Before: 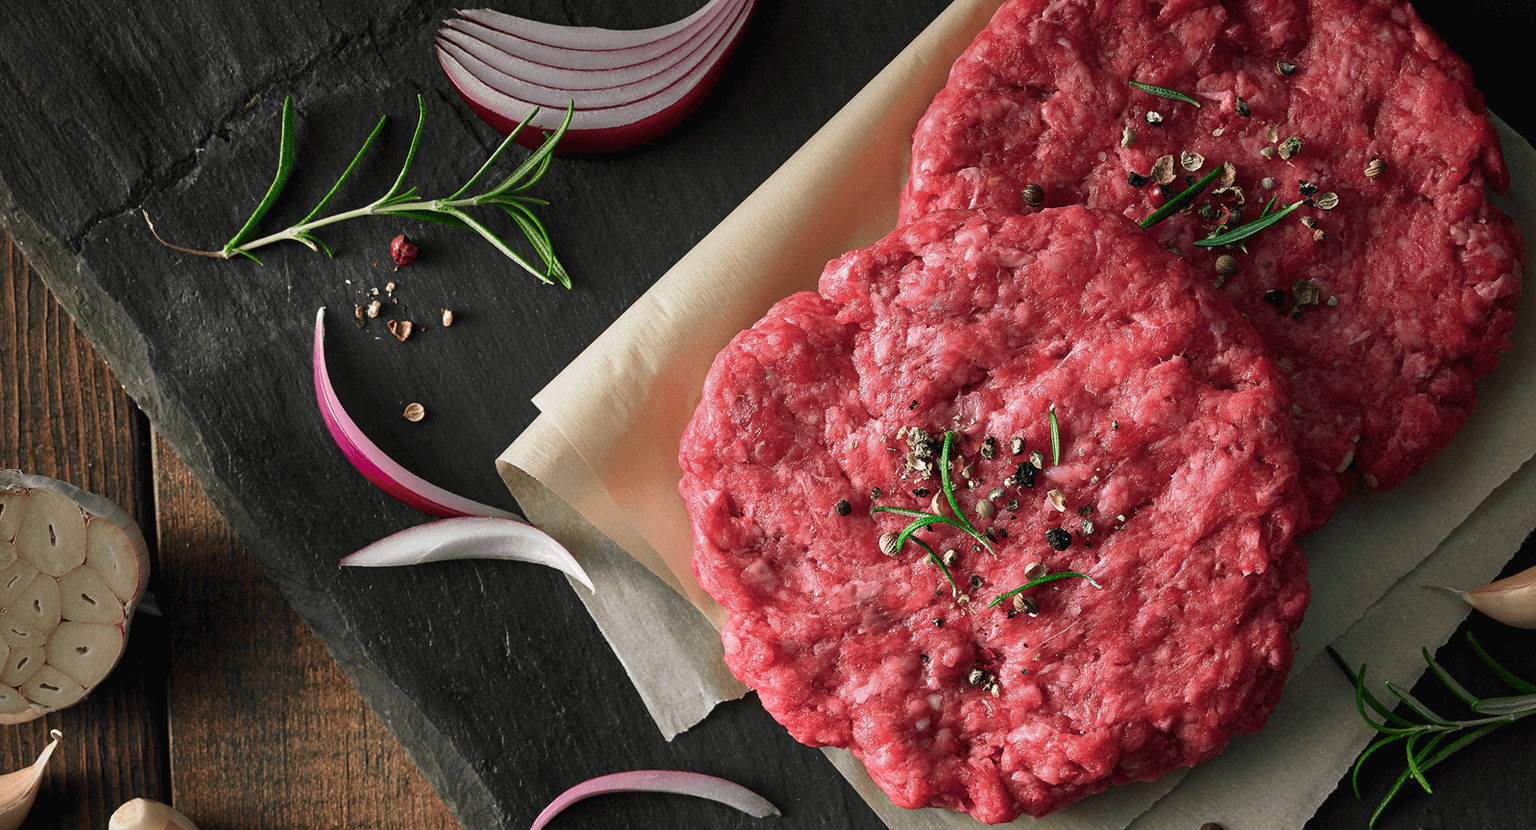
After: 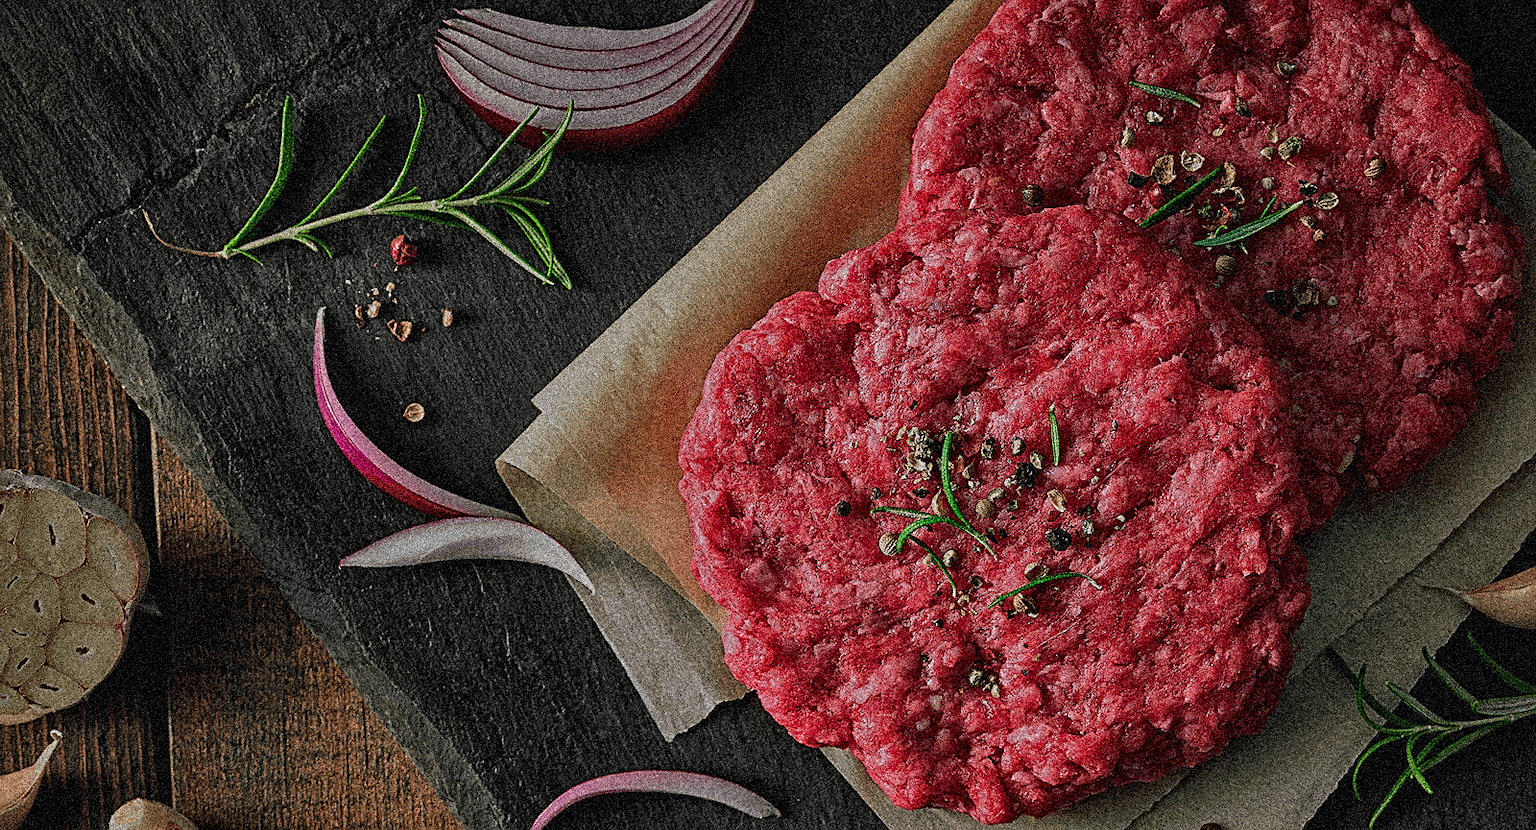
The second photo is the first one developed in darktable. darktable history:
sharpen: on, module defaults
contrast equalizer: octaves 7, y [[0.5, 0.542, 0.583, 0.625, 0.667, 0.708], [0.5 ×6], [0.5 ×6], [0 ×6], [0 ×6]]
grain: coarseness 3.75 ISO, strength 100%, mid-tones bias 0%
global tonemap: drago (1, 100), detail 1
